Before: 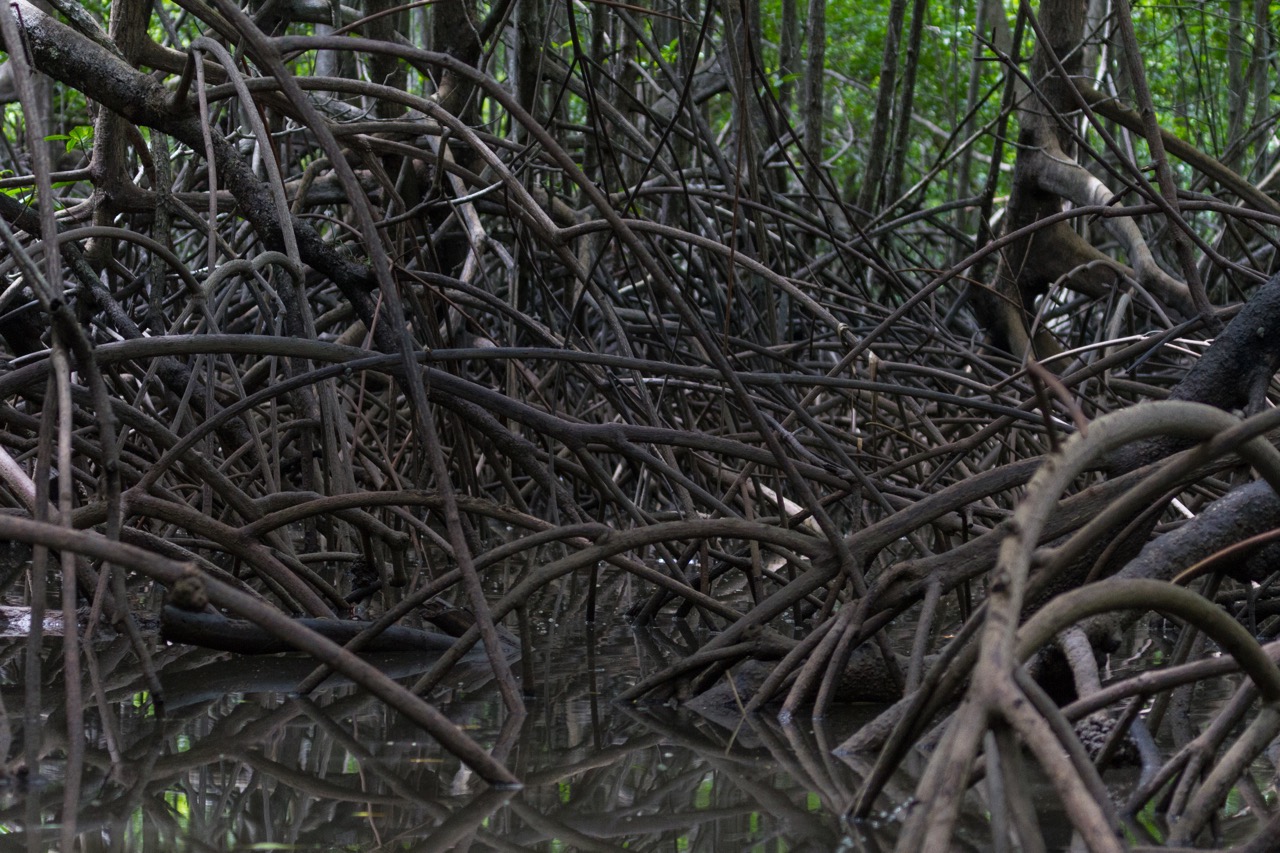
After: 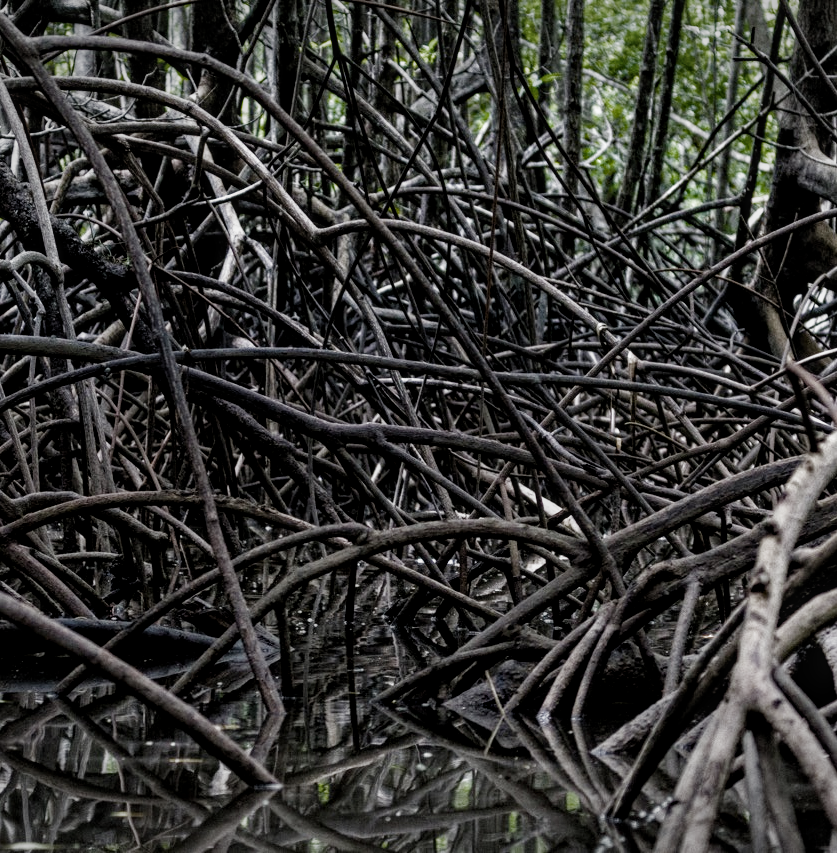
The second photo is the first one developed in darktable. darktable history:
crop and rotate: left 18.89%, right 15.643%
color balance rgb: perceptual saturation grading › global saturation 20%, perceptual saturation grading › highlights -50.402%, perceptual saturation grading › shadows 30.553%, perceptual brilliance grading › global brilliance 12.472%, perceptual brilliance grading › highlights 15.306%, global vibrance 20%
local contrast: on, module defaults
haze removal: compatibility mode true, adaptive false
filmic rgb: black relative exposure -5.15 EV, white relative exposure 3.96 EV, hardness 2.89, contrast 1.299, highlights saturation mix -30.66%, preserve chrominance no, color science v4 (2020)
exposure: black level correction 0, exposure 0.692 EV, compensate highlight preservation false
vignetting: fall-off start 100.5%, brightness -0.424, saturation -0.195, width/height ratio 1.302, unbound false
